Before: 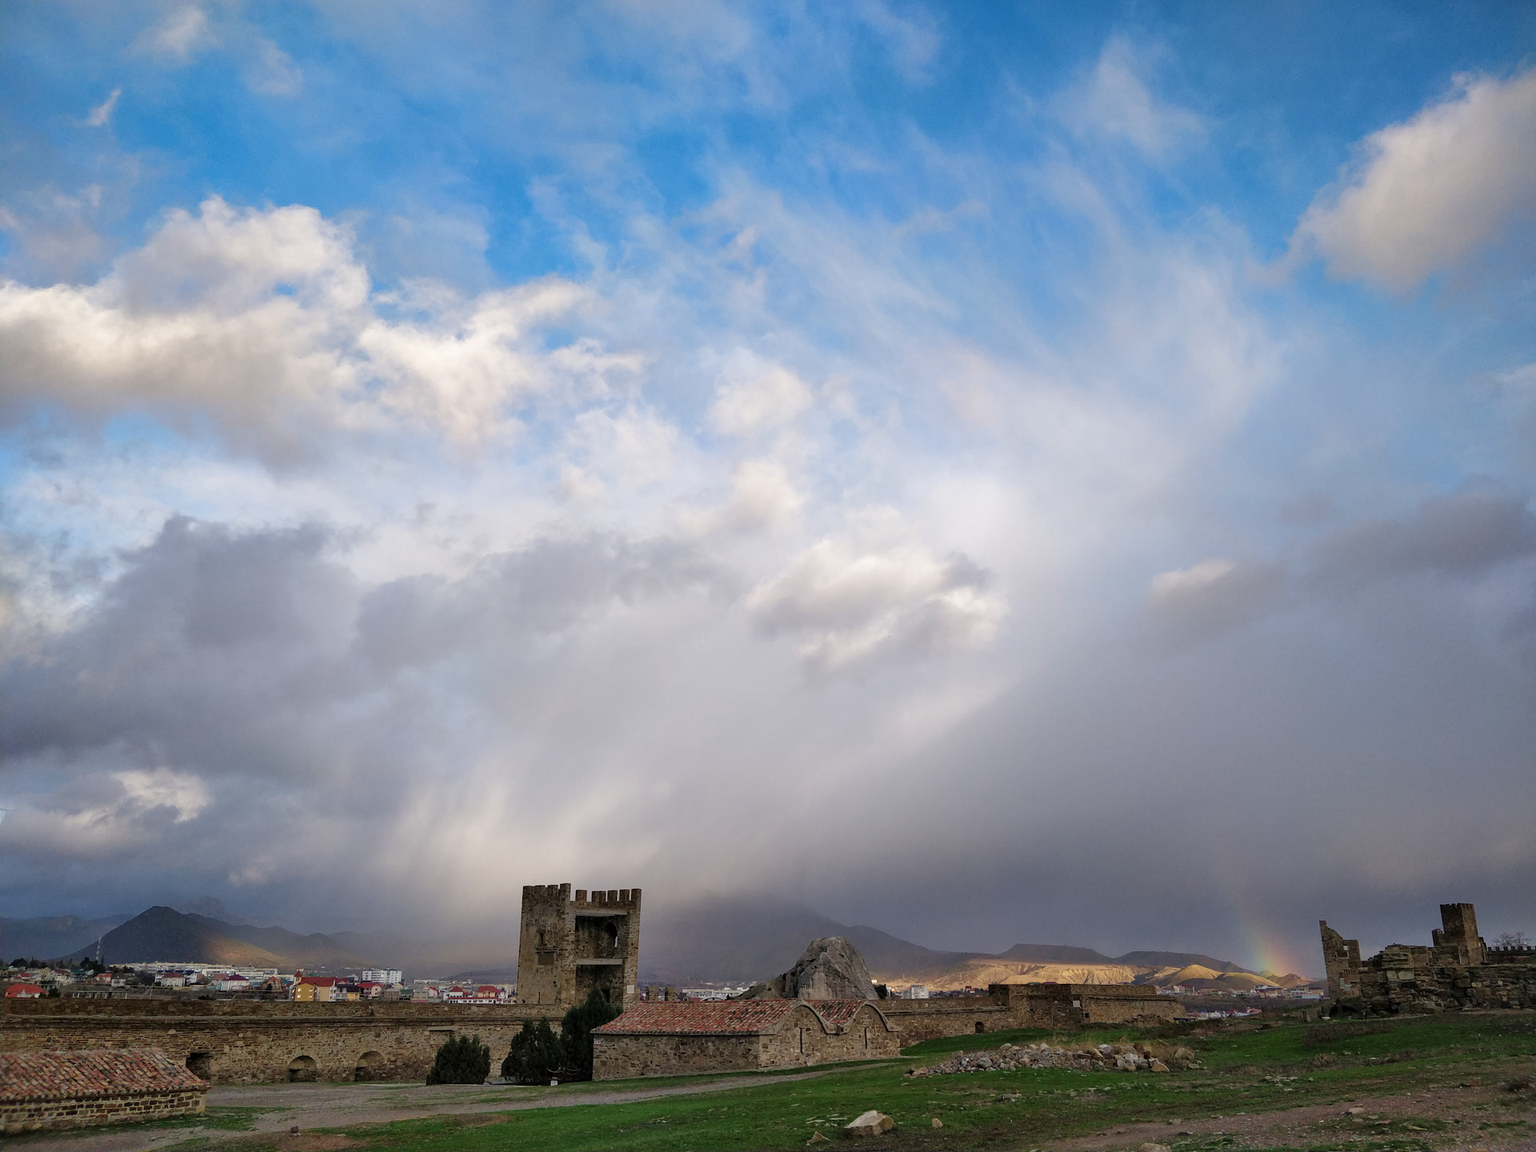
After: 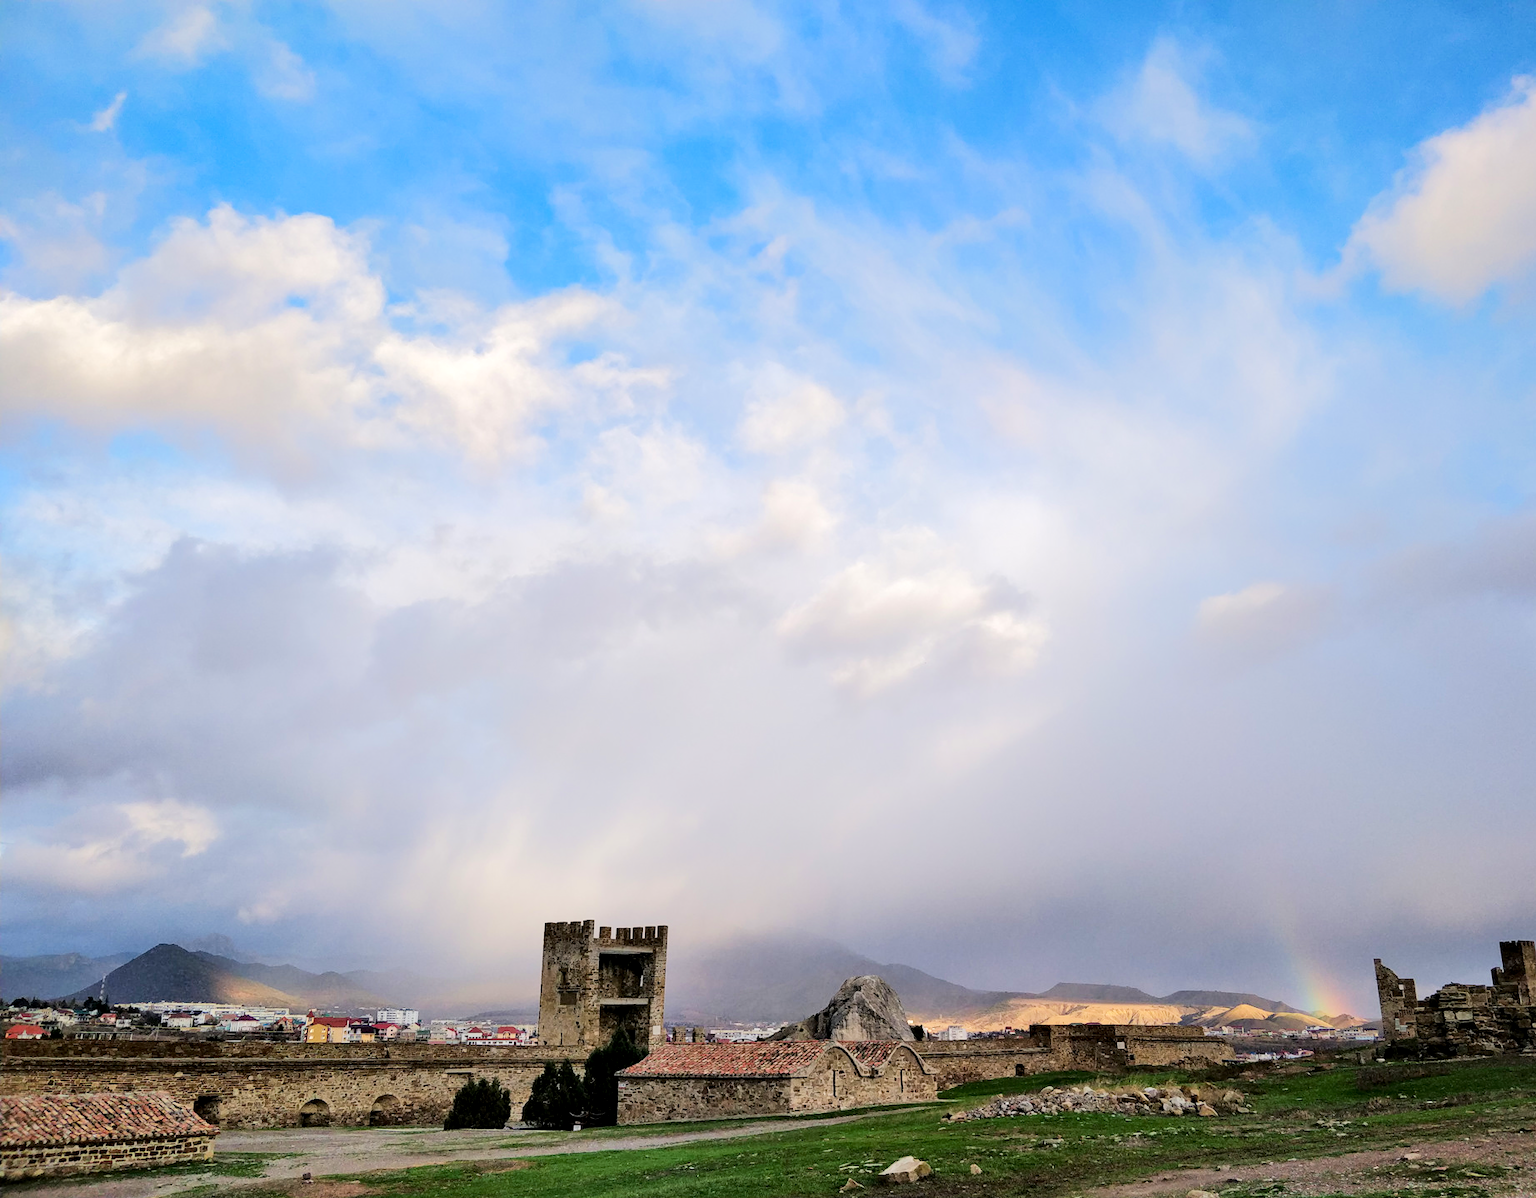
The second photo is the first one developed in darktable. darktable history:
tone equalizer: -7 EV 0.164 EV, -6 EV 0.625 EV, -5 EV 1.12 EV, -4 EV 1.33 EV, -3 EV 1.17 EV, -2 EV 0.6 EV, -1 EV 0.149 EV, edges refinement/feathering 500, mask exposure compensation -1.57 EV, preserve details no
crop: right 3.915%, bottom 0.036%
exposure: black level correction 0.005, exposure 0.004 EV, compensate highlight preservation false
